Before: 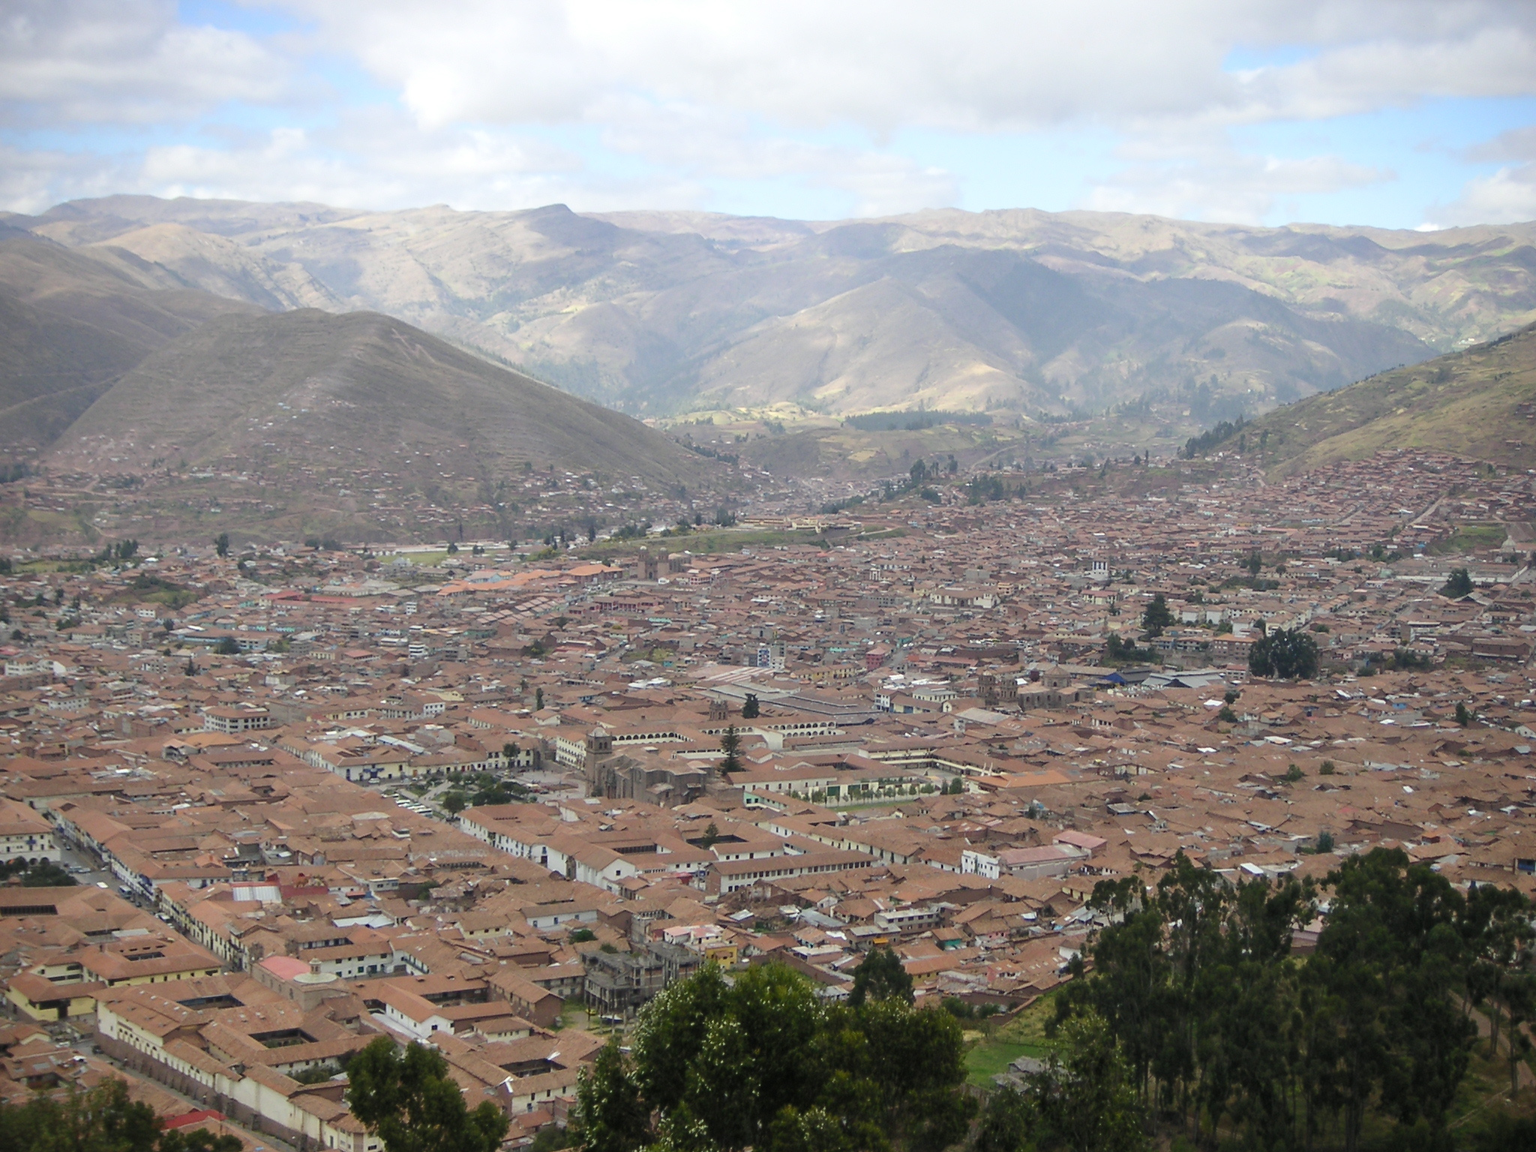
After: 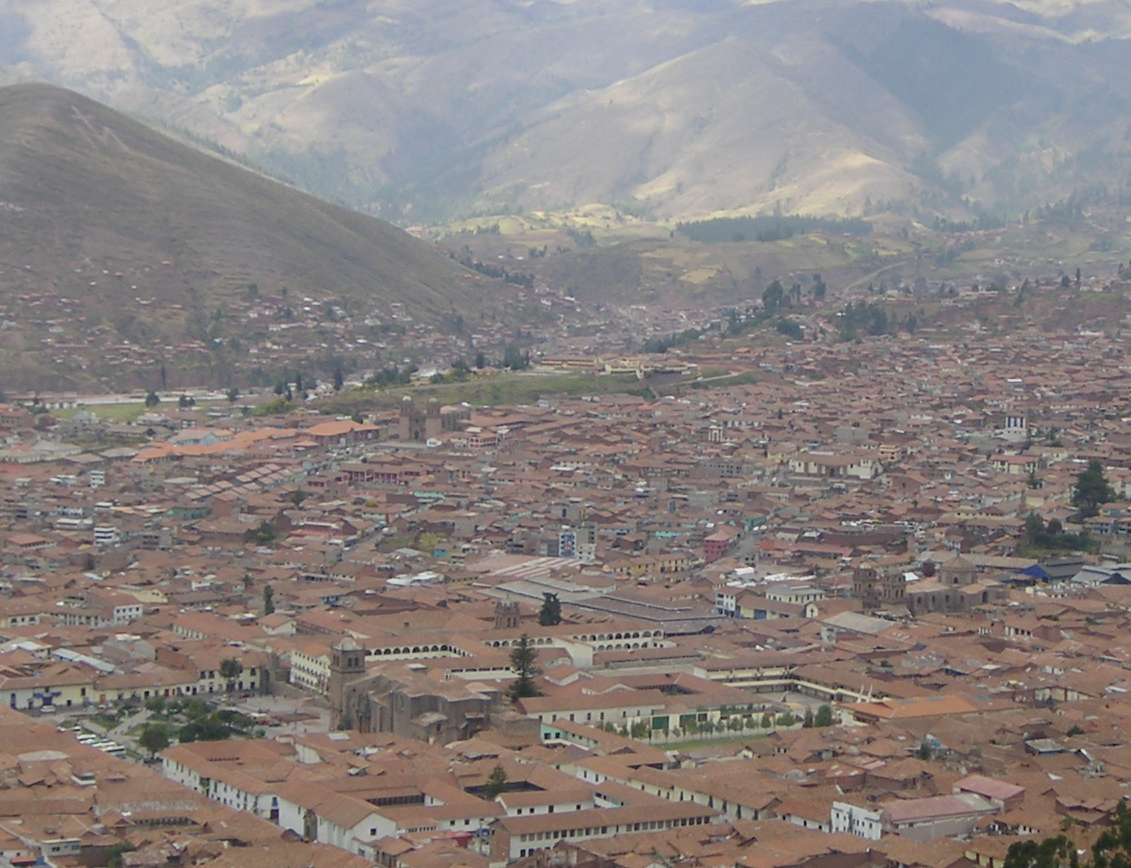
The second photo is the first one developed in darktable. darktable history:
shadows and highlights: shadows -69.14, highlights 35.71, soften with gaussian
crop and rotate: left 22.033%, top 21.667%, right 22.695%, bottom 21.81%
contrast brightness saturation: contrast 0.101, brightness 0.021, saturation 0.018
tone equalizer: -8 EV 0.226 EV, -7 EV 0.391 EV, -6 EV 0.397 EV, -5 EV 0.251 EV, -3 EV -0.265 EV, -2 EV -0.429 EV, -1 EV -0.418 EV, +0 EV -0.256 EV, edges refinement/feathering 500, mask exposure compensation -1.57 EV, preserve details no
